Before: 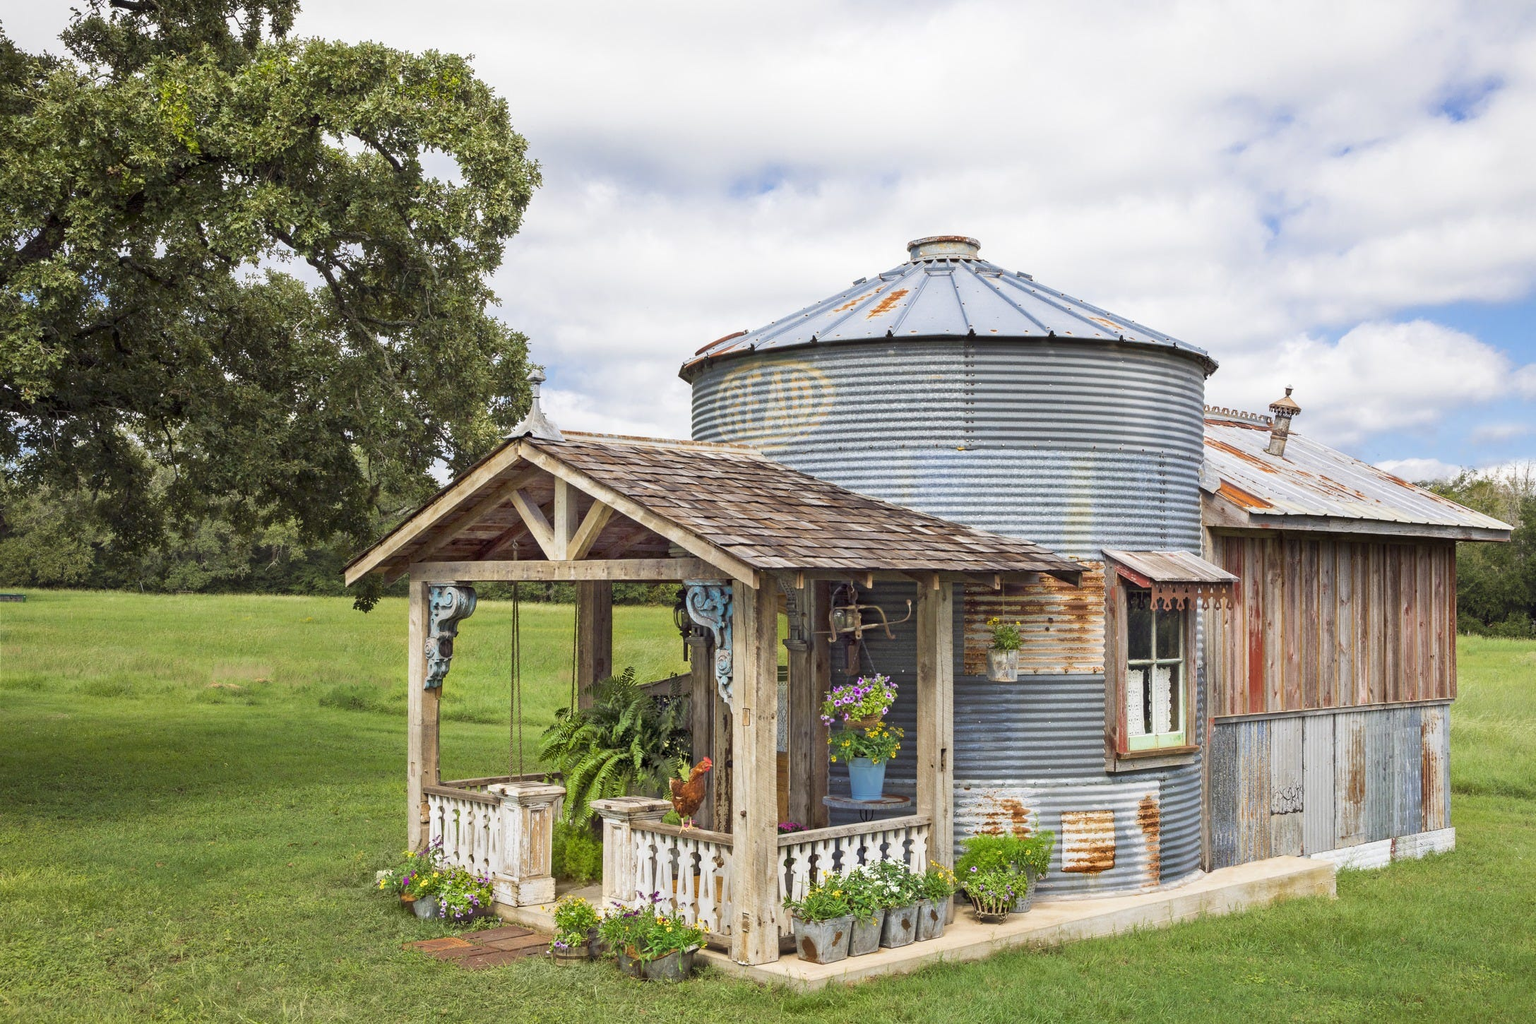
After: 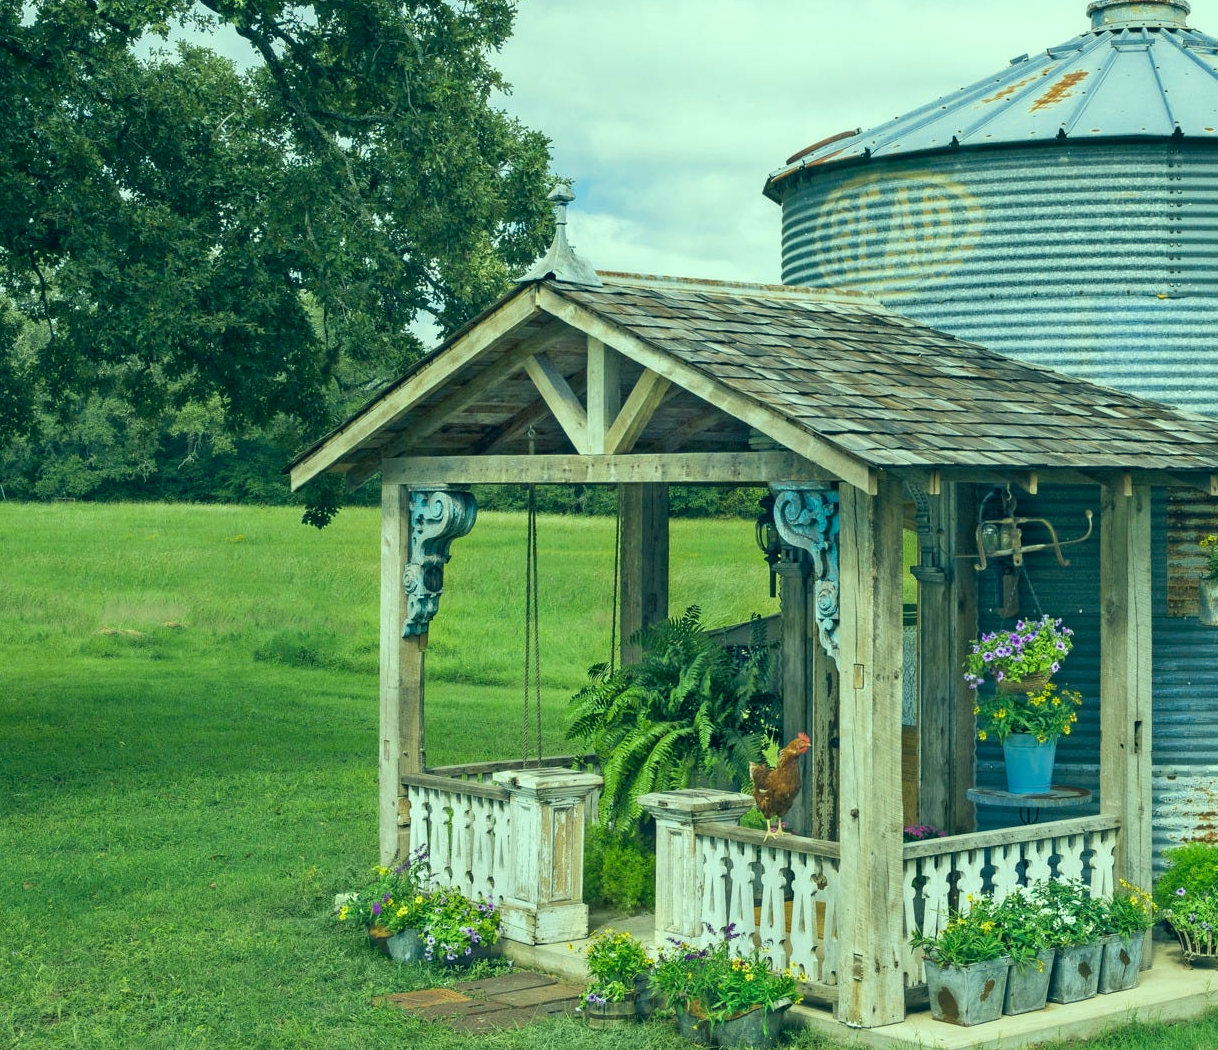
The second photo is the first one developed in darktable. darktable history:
color correction: highlights a* -20.09, highlights b* 9.8, shadows a* -20.02, shadows b* -11.2
crop: left 9.123%, top 23.436%, right 34.838%, bottom 4.134%
